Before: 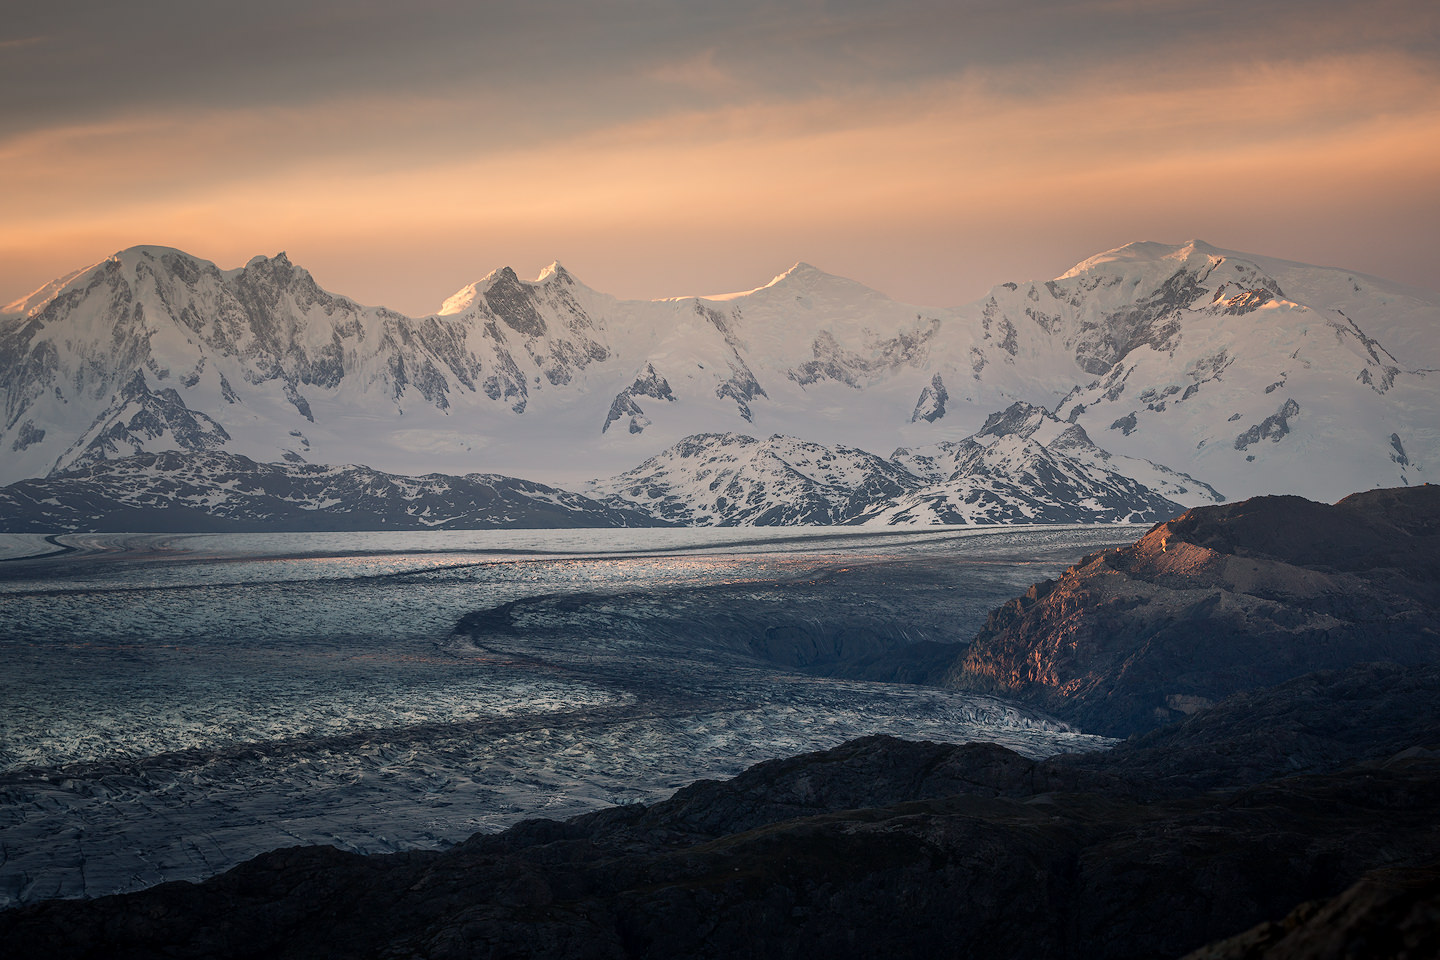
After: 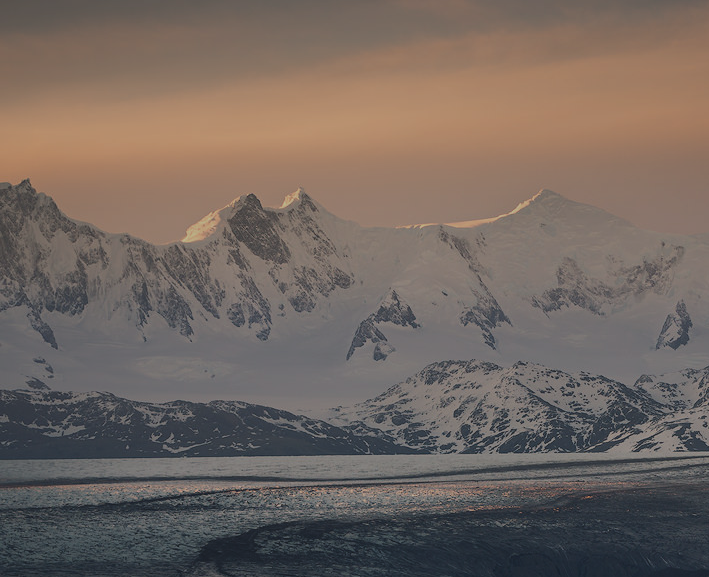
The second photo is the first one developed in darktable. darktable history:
crop: left 17.835%, top 7.675%, right 32.881%, bottom 32.213%
exposure: black level correction -0.016, exposure -1.018 EV, compensate highlight preservation false
